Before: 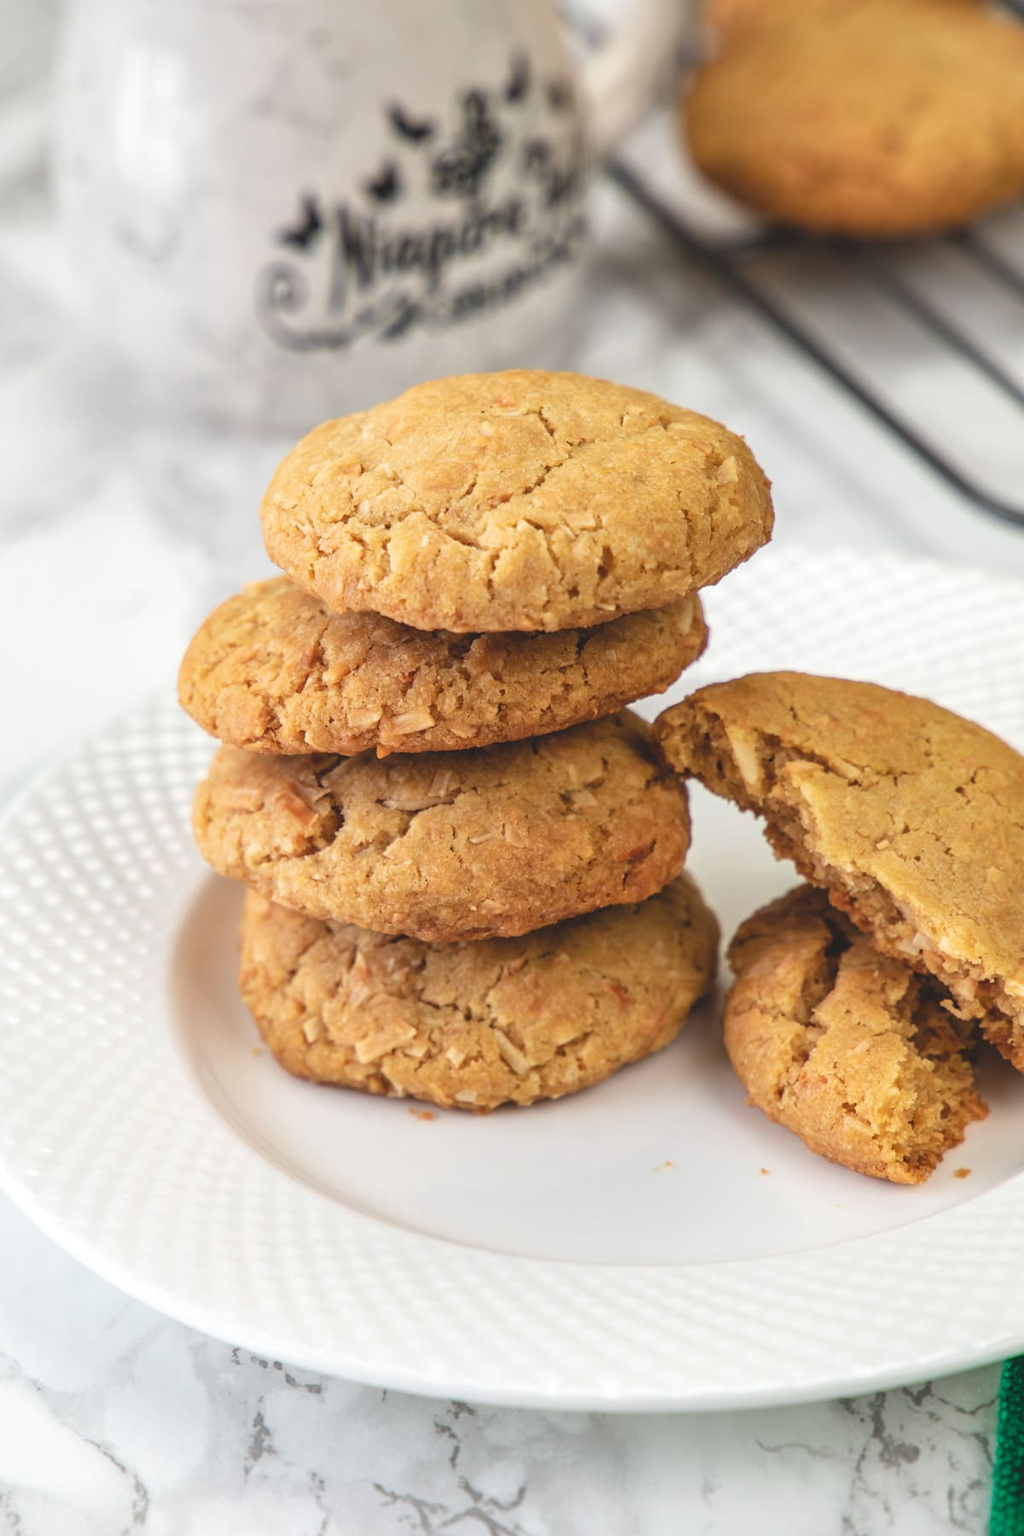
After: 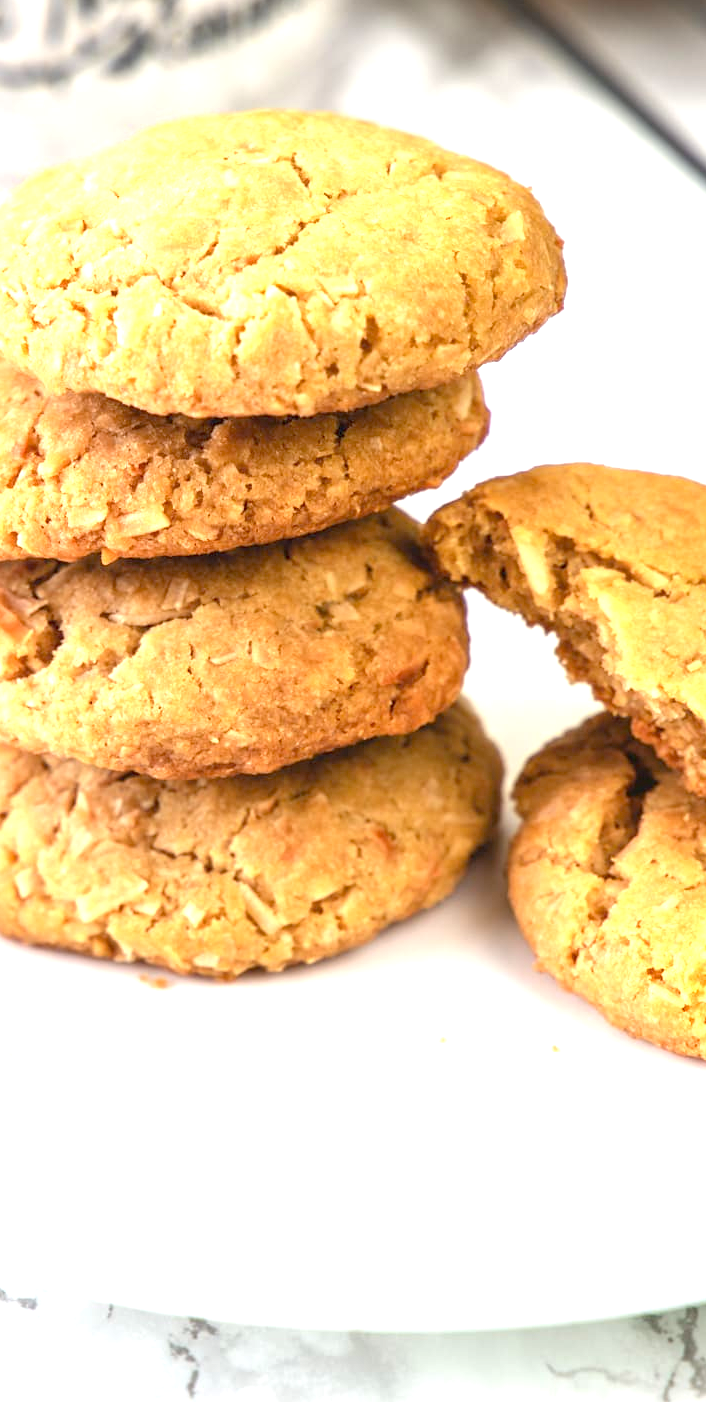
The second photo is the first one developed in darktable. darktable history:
crop and rotate: left 28.349%, top 18.027%, right 12.745%, bottom 4.056%
exposure: black level correction 0.011, exposure 1.077 EV, compensate highlight preservation false
